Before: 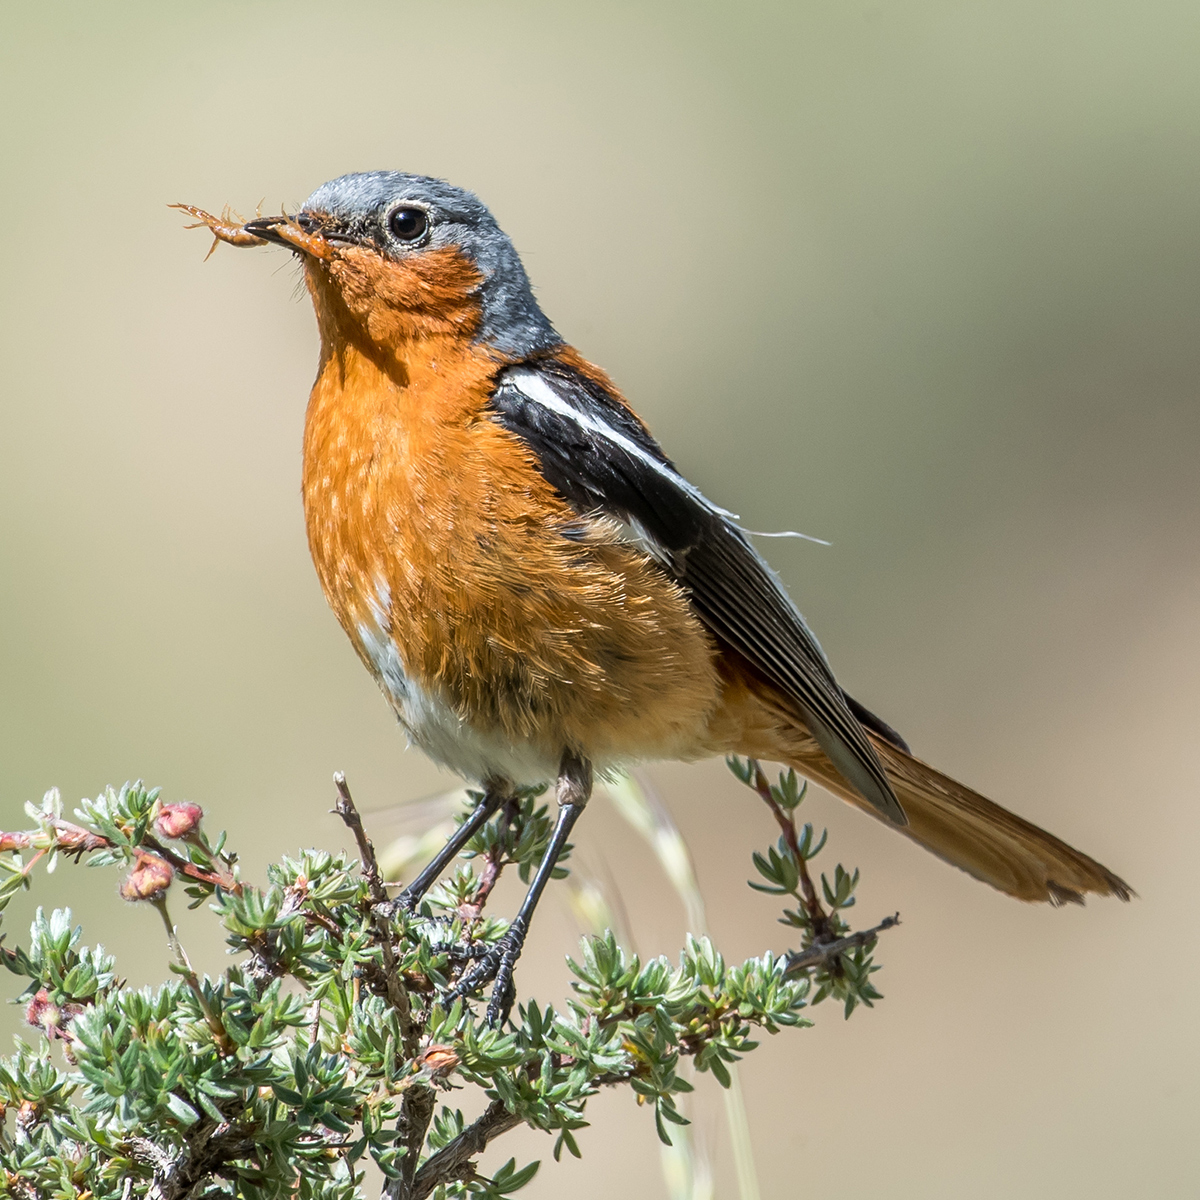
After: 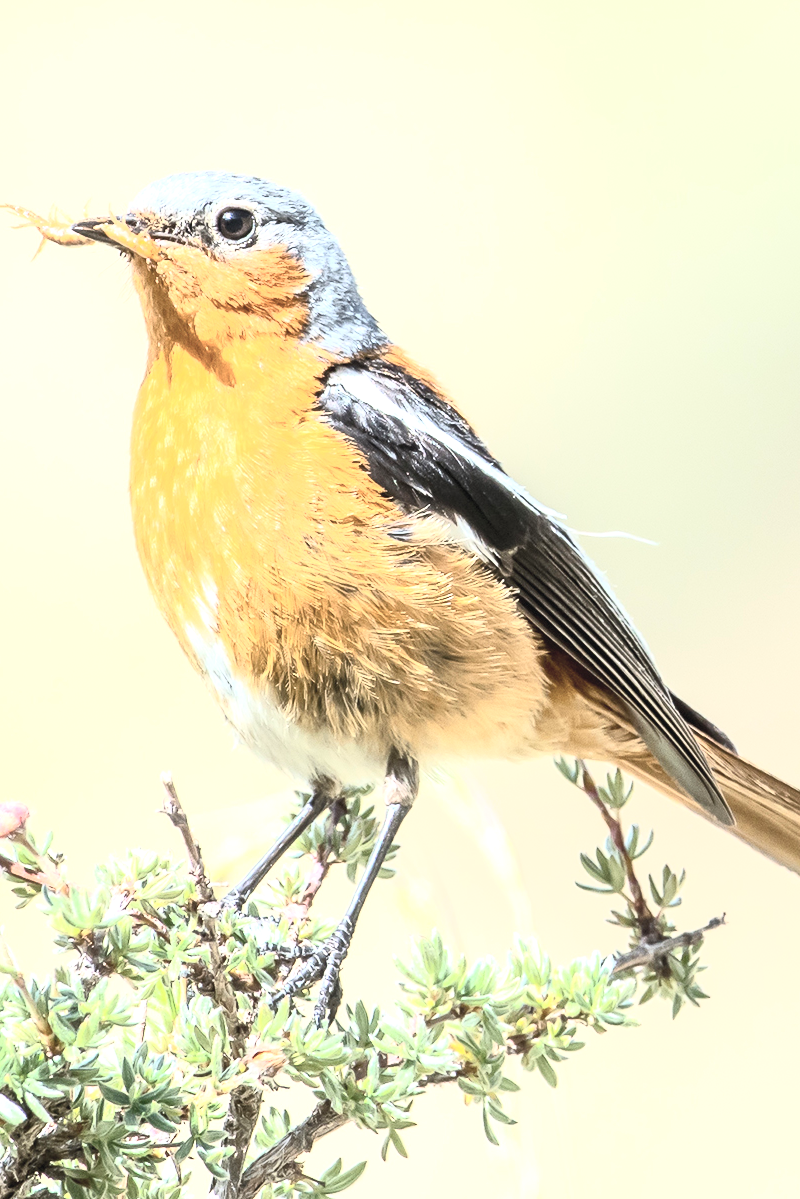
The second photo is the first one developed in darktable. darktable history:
crop and rotate: left 14.491%, right 18.774%
exposure: black level correction 0, exposure 1.199 EV, compensate exposure bias true, compensate highlight preservation false
contrast brightness saturation: contrast 0.437, brightness 0.558, saturation -0.187
